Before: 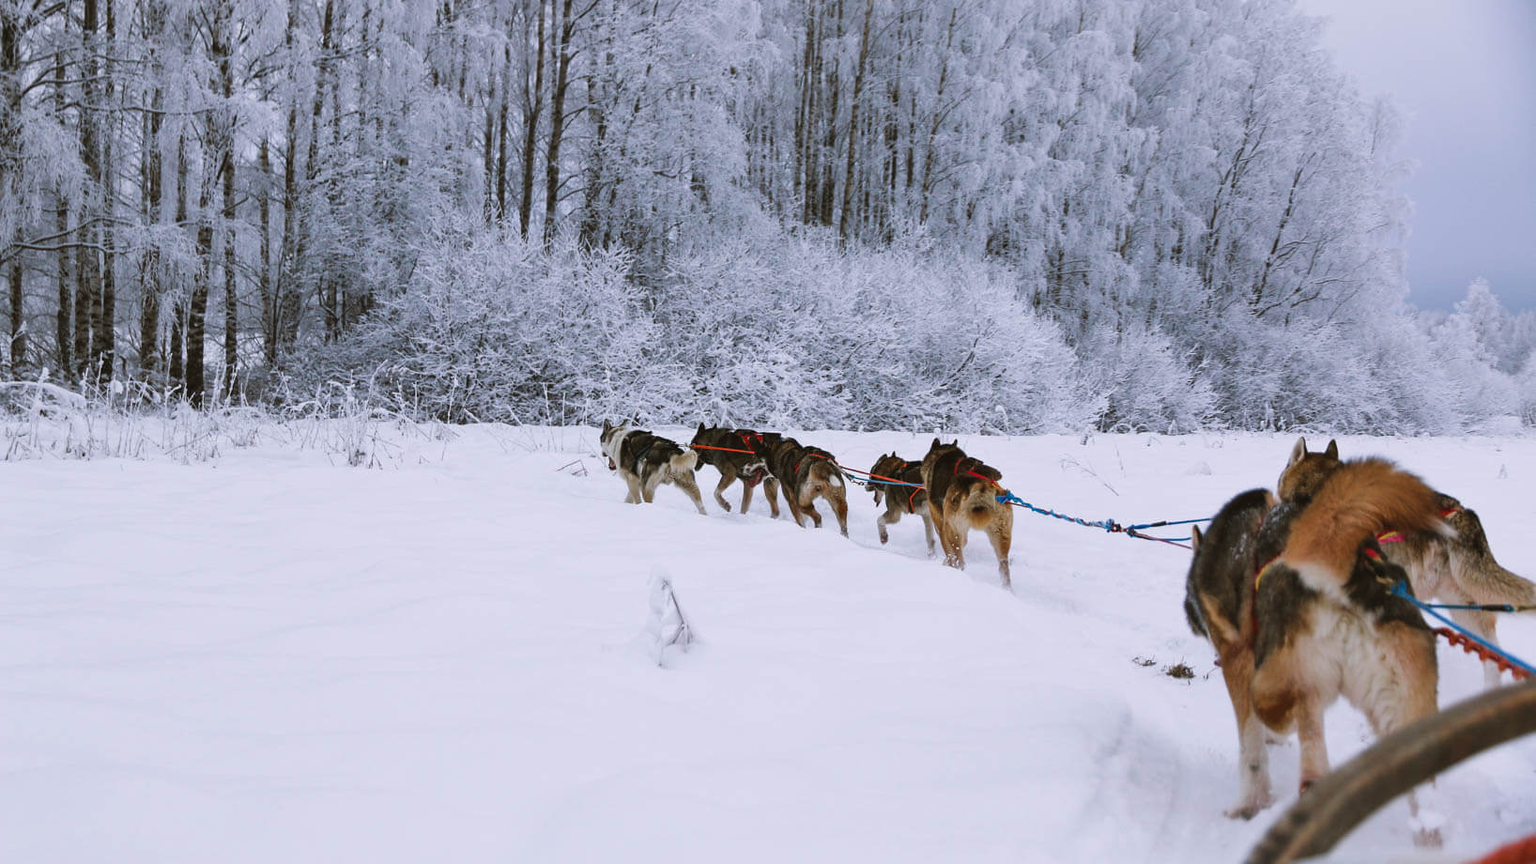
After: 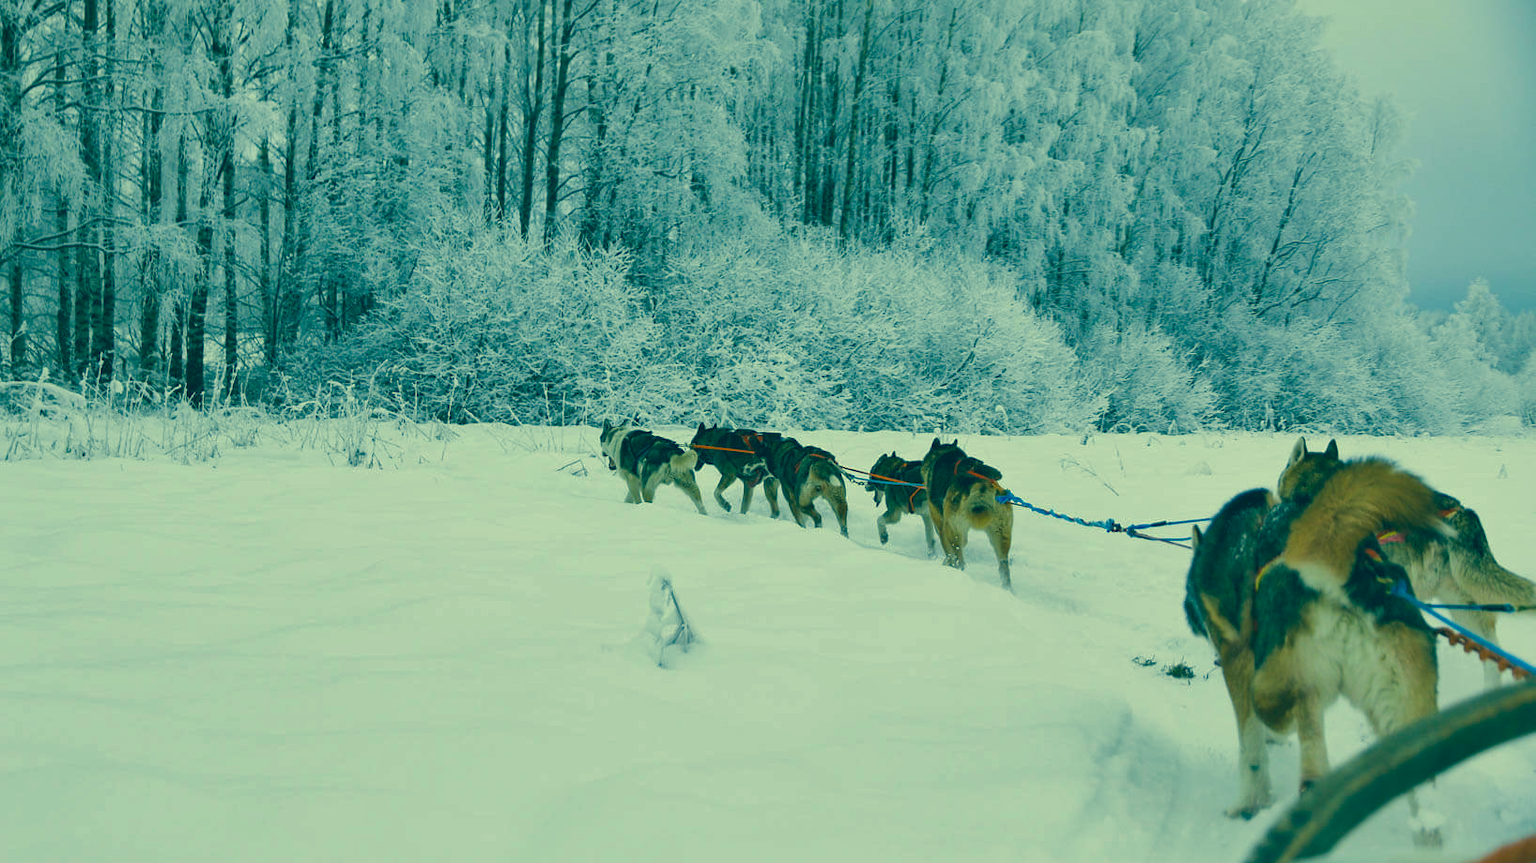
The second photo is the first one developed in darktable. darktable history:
shadows and highlights: on, module defaults
color correction: highlights a* -15.53, highlights b* 39.61, shadows a* -39.81, shadows b* -26.06
